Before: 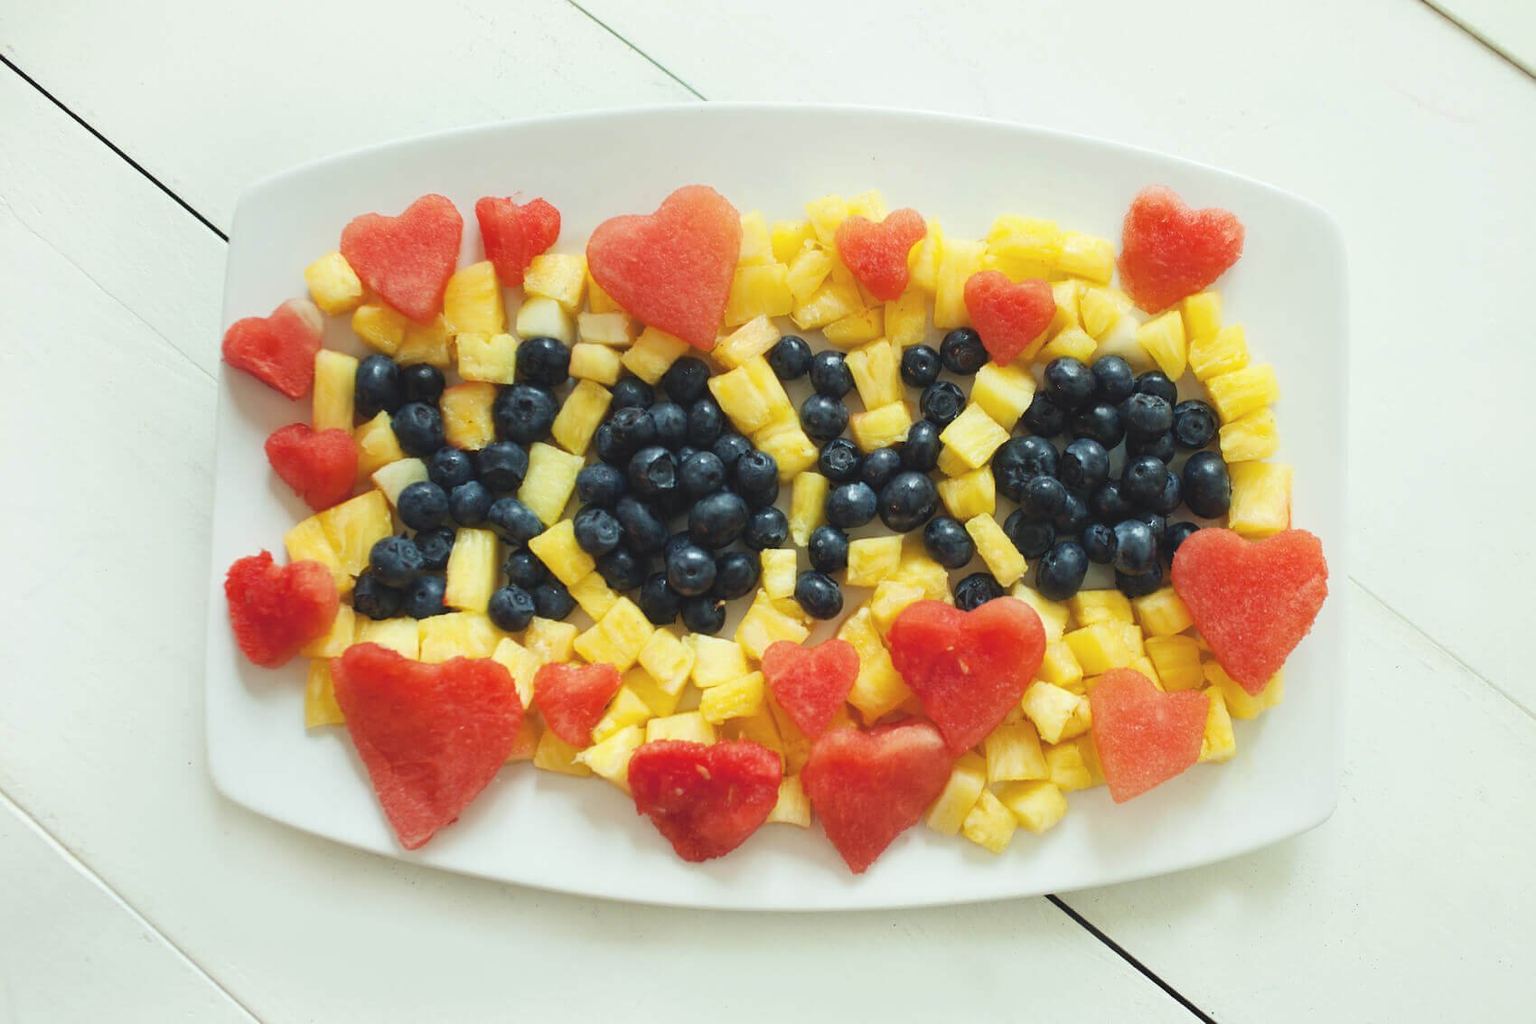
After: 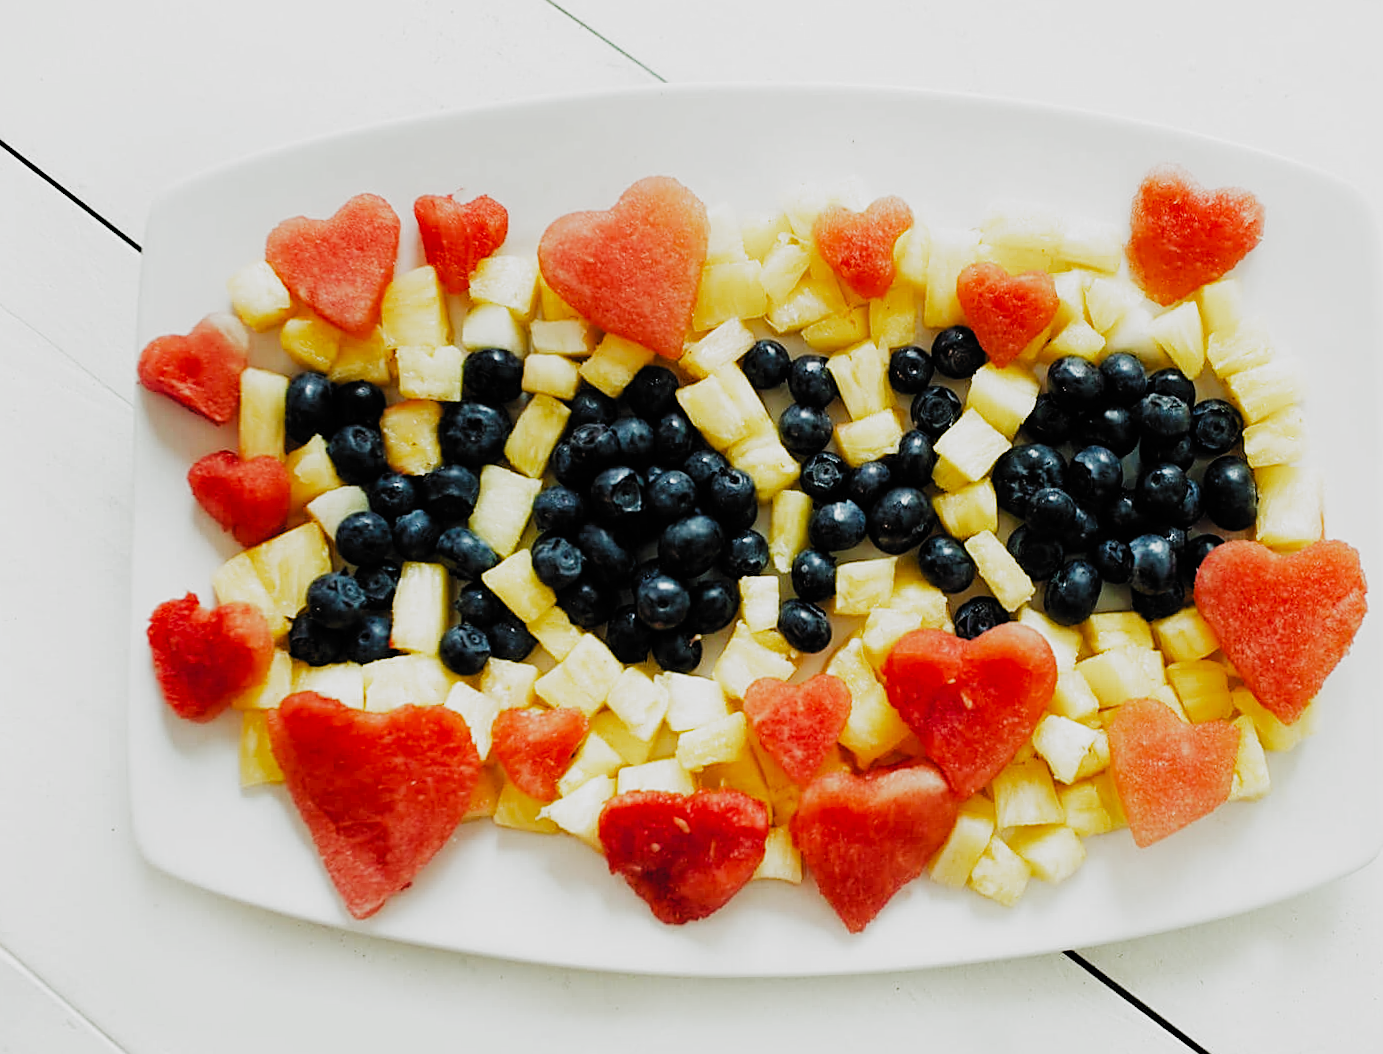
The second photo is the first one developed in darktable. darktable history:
sharpen: on, module defaults
filmic rgb: black relative exposure -5.05 EV, white relative exposure 3.97 EV, hardness 2.89, contrast 1.412, highlights saturation mix -29.45%, preserve chrominance no, color science v3 (2019), use custom middle-gray values true, iterations of high-quality reconstruction 0
crop and rotate: angle 1.46°, left 4.459%, top 0.943%, right 11.087%, bottom 2.481%
